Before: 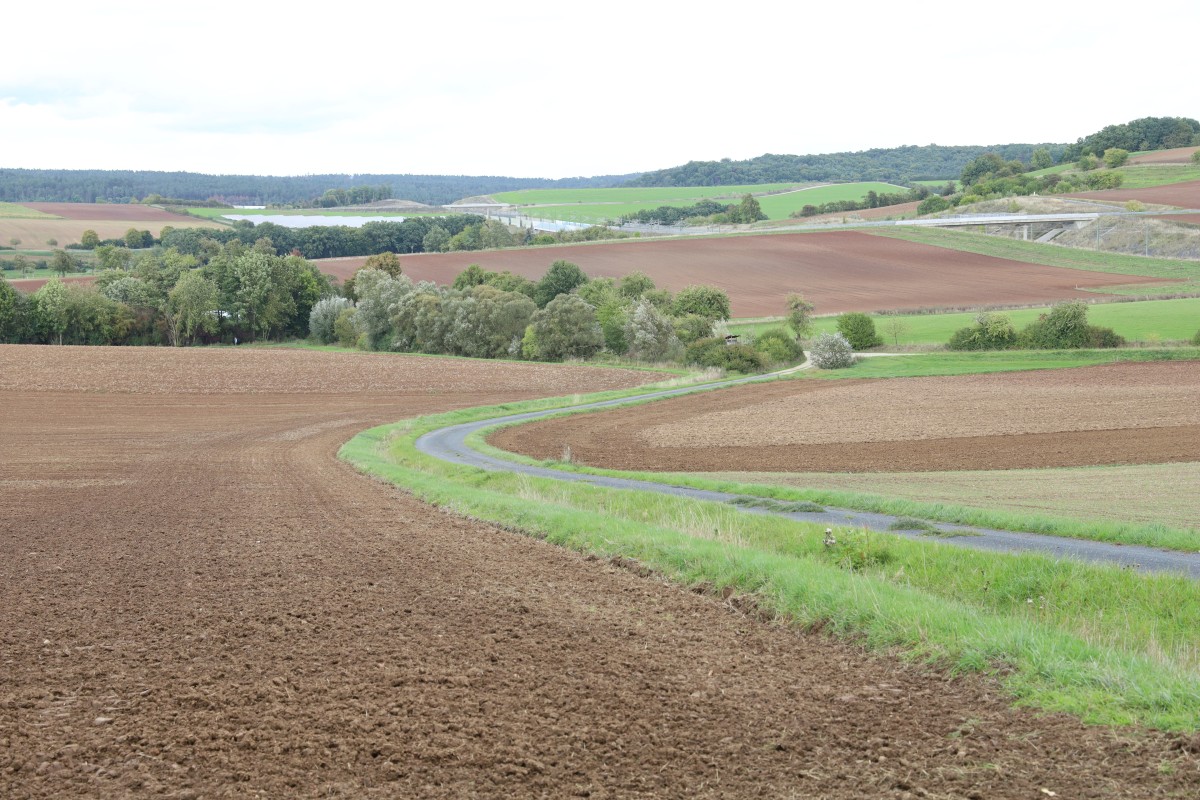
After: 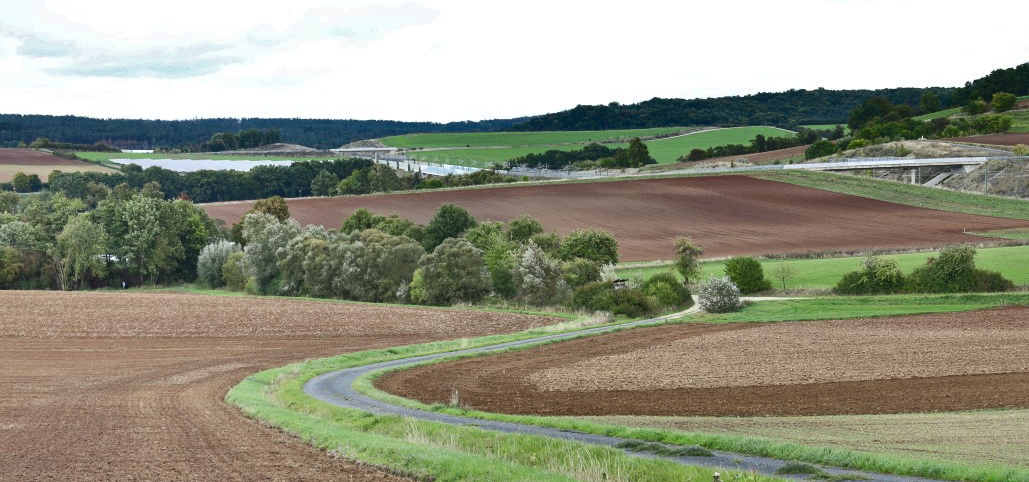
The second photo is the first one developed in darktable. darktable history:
shadows and highlights: shadows 18.39, highlights -84.27, soften with gaussian
base curve: curves: ch0 [(0, 0) (0.472, 0.508) (1, 1)]
crop and rotate: left 9.367%, top 7.083%, right 4.848%, bottom 32.607%
local contrast: mode bilateral grid, contrast 31, coarseness 24, midtone range 0.2
color zones: curves: ch0 [(0, 0.5) (0.143, 0.5) (0.286, 0.5) (0.429, 0.5) (0.62, 0.489) (0.714, 0.445) (0.844, 0.496) (1, 0.5)]; ch1 [(0, 0.5) (0.143, 0.5) (0.286, 0.5) (0.429, 0.5) (0.571, 0.5) (0.714, 0.523) (0.857, 0.5) (1, 0.5)], mix 26.1%
